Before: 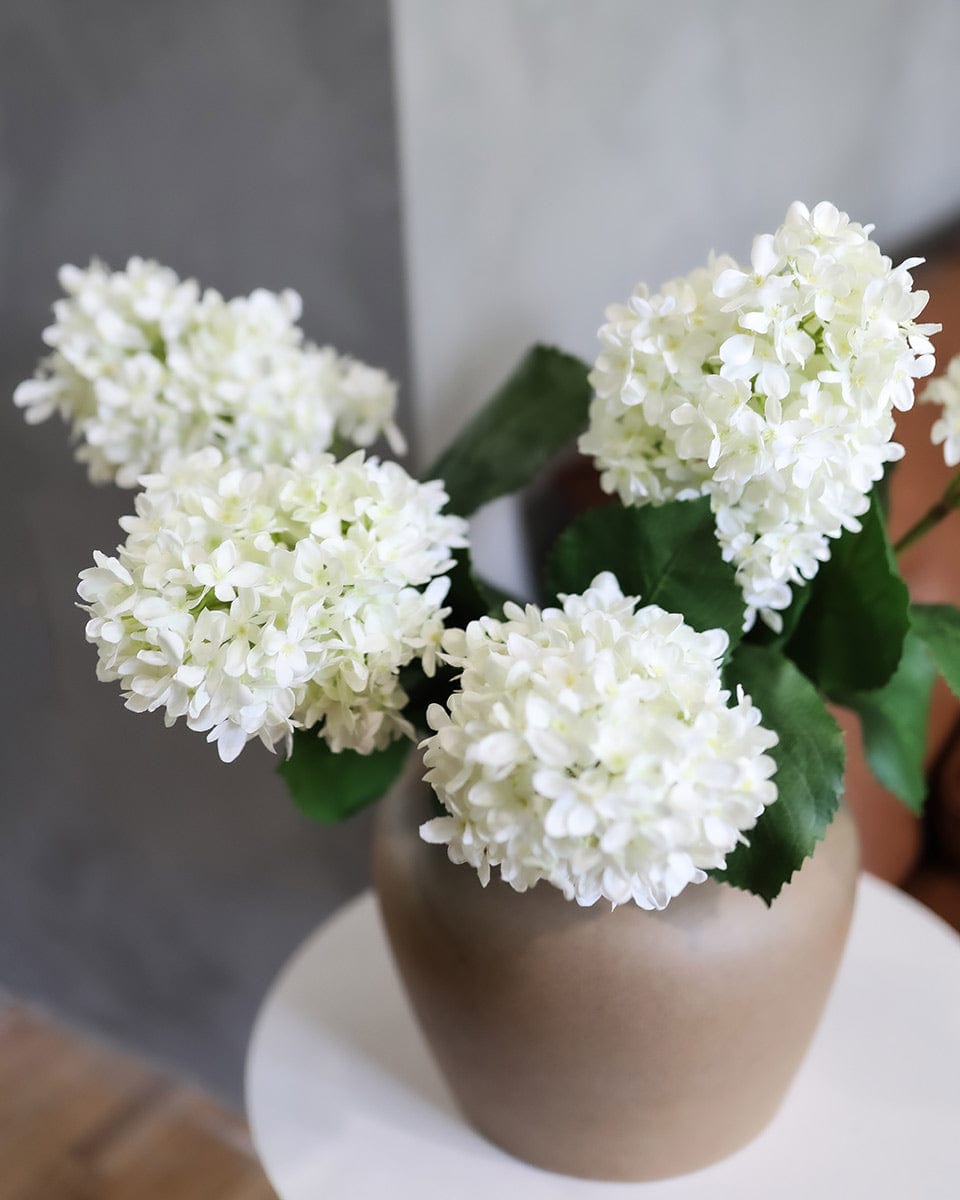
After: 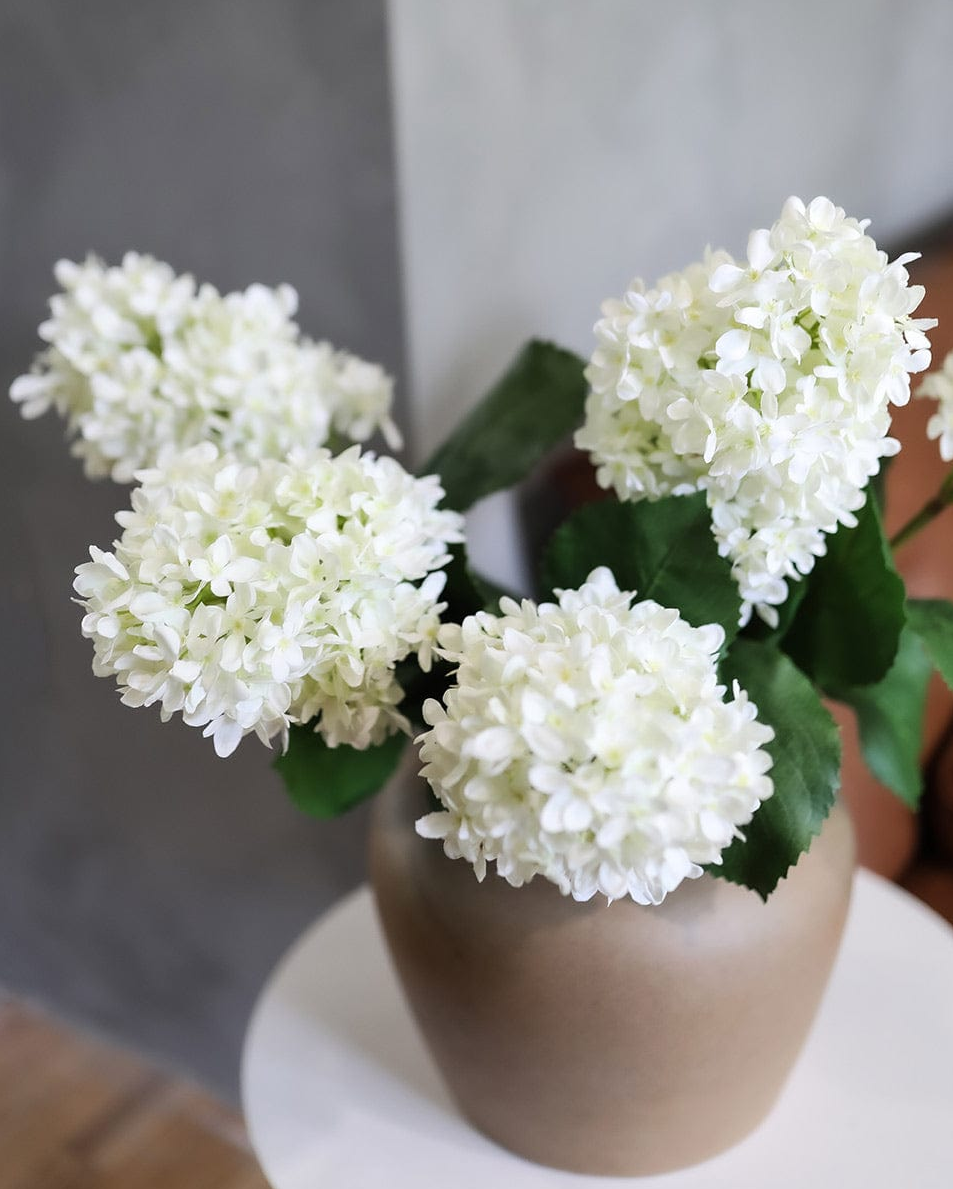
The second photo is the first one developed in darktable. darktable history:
crop: left 0.434%, top 0.485%, right 0.244%, bottom 0.386%
color balance rgb: global vibrance 6.81%, saturation formula JzAzBz (2021)
